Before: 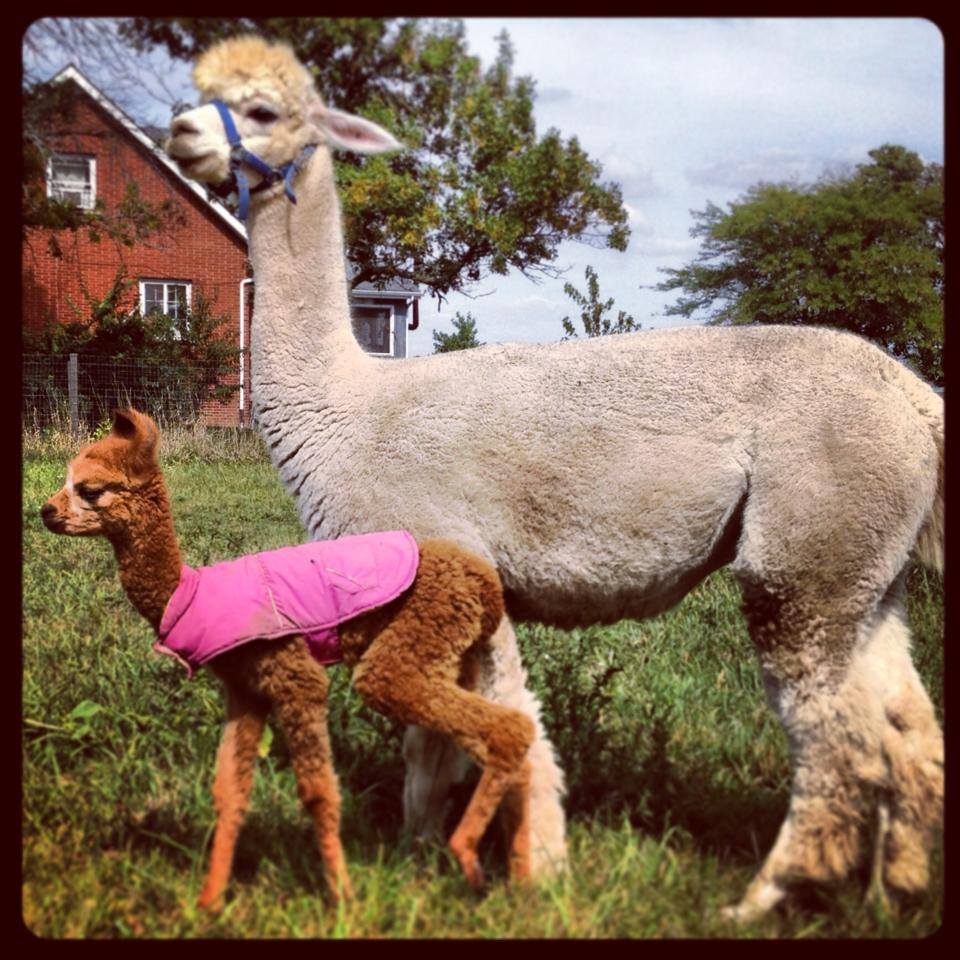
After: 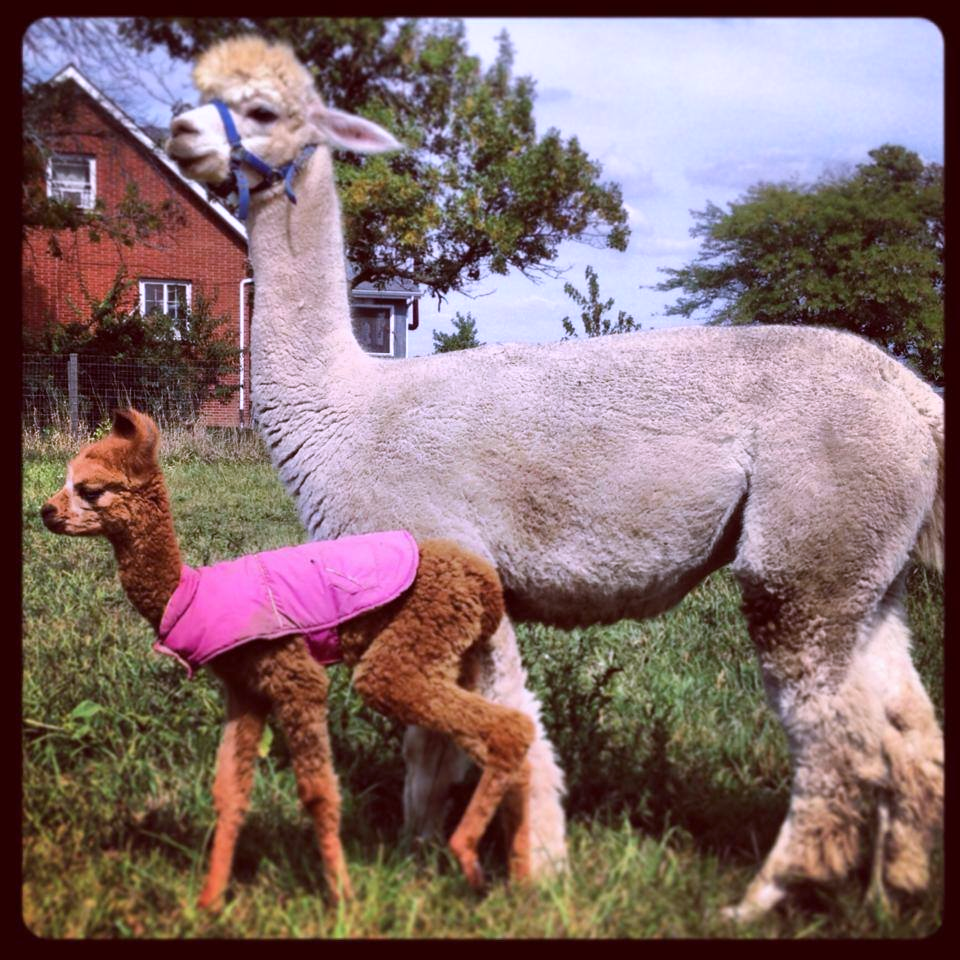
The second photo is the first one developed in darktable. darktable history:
color calibration: illuminant custom, x 0.367, y 0.392, temperature 4438.03 K
